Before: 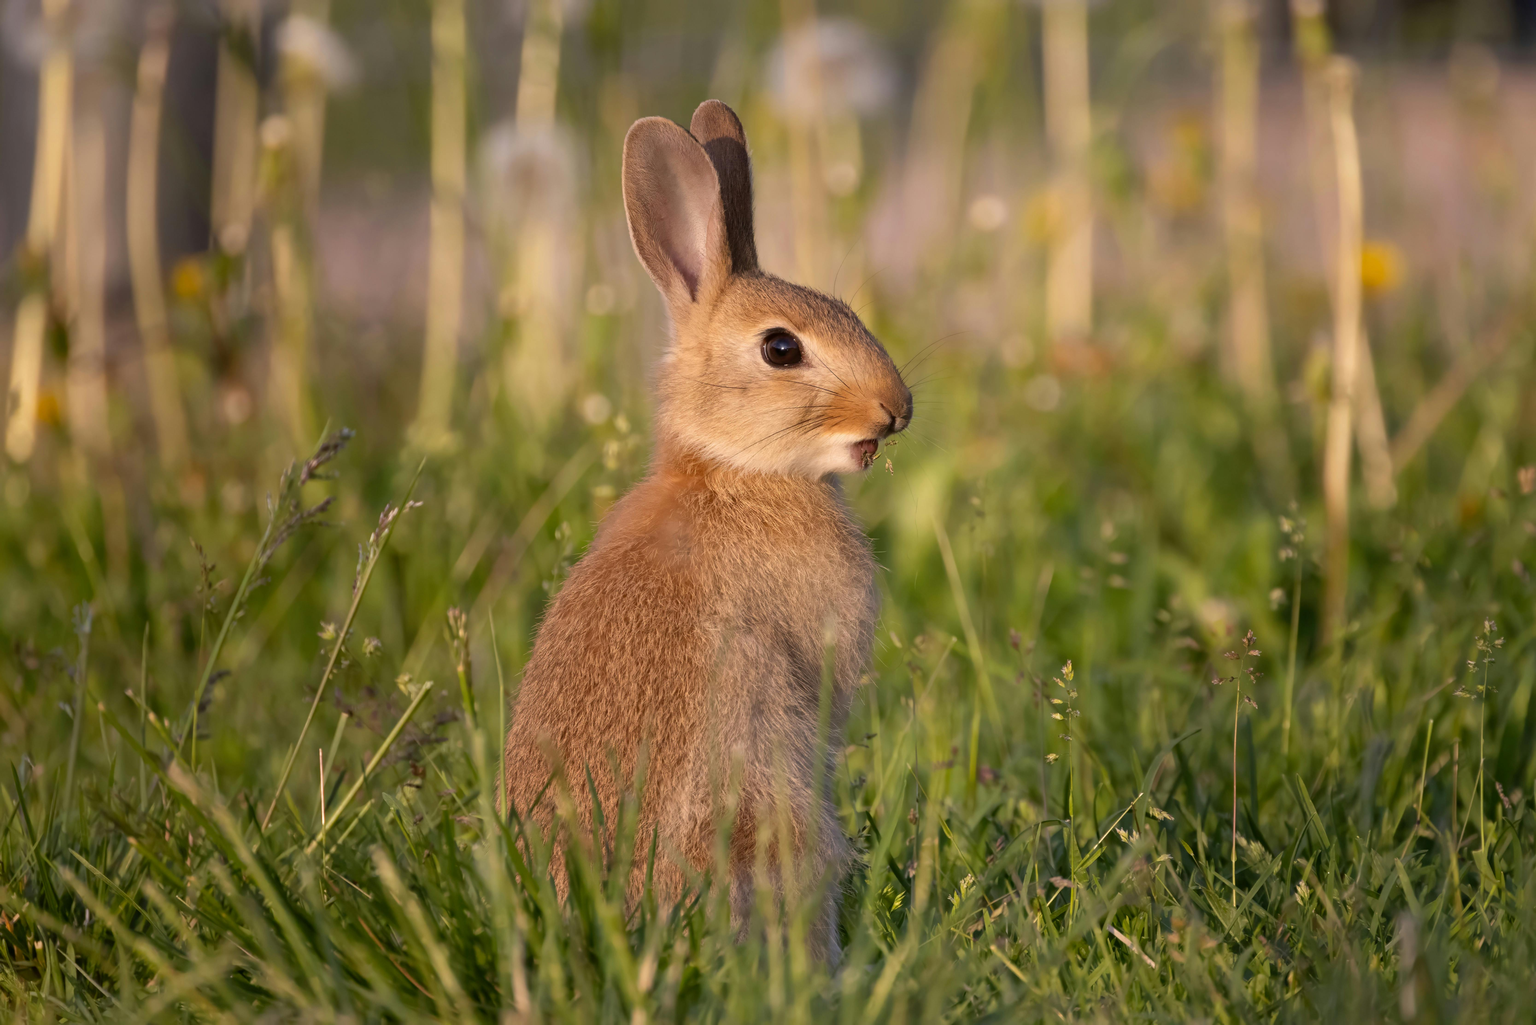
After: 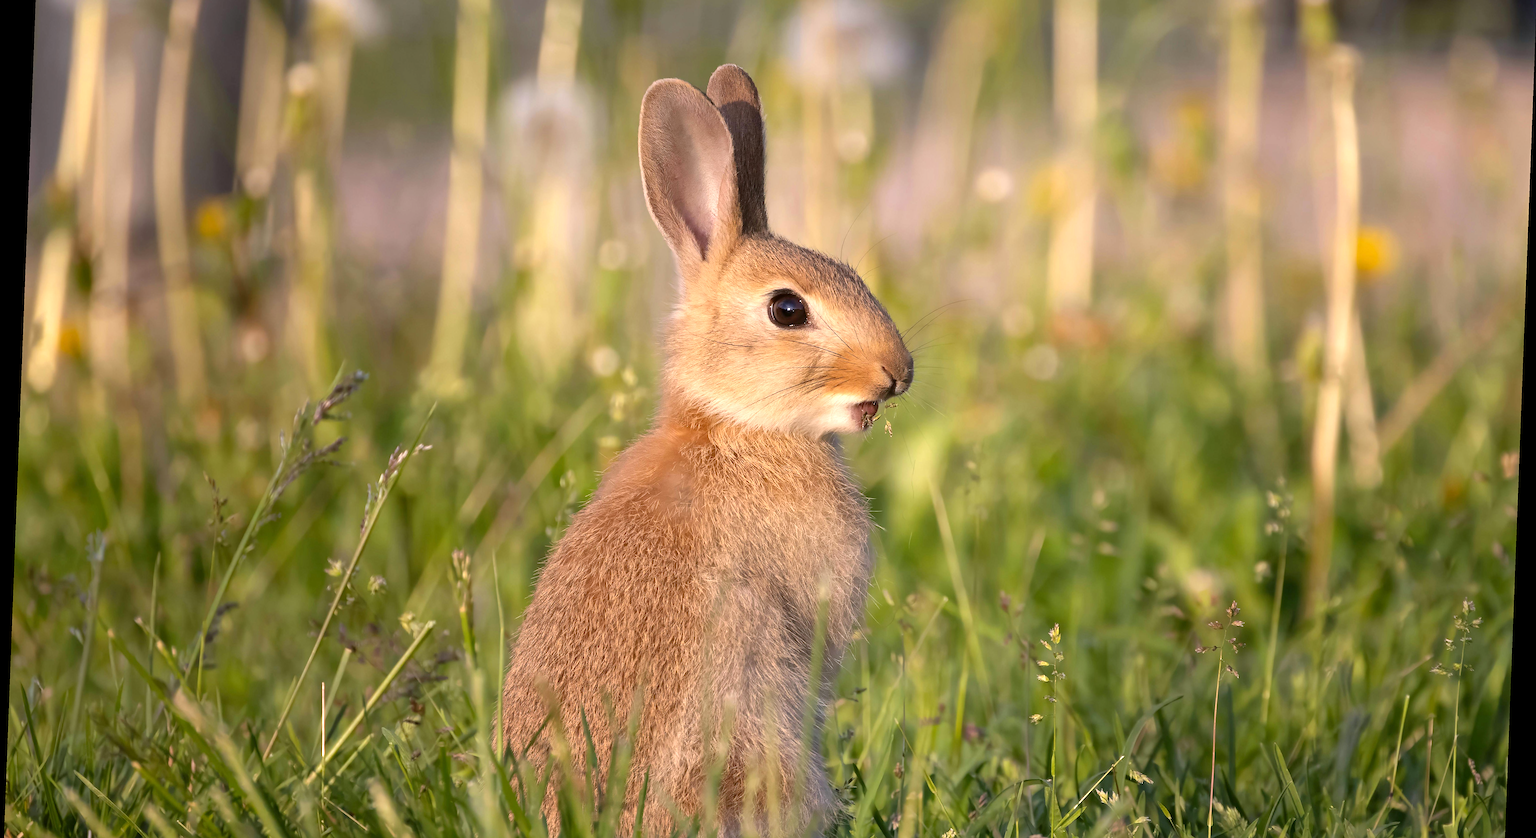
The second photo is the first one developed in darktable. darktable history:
white balance: red 0.983, blue 1.036
rotate and perspective: rotation 2.17°, automatic cropping off
exposure: exposure 0.6 EV, compensate highlight preservation false
sharpen: on, module defaults
crop and rotate: top 5.667%, bottom 14.937%
